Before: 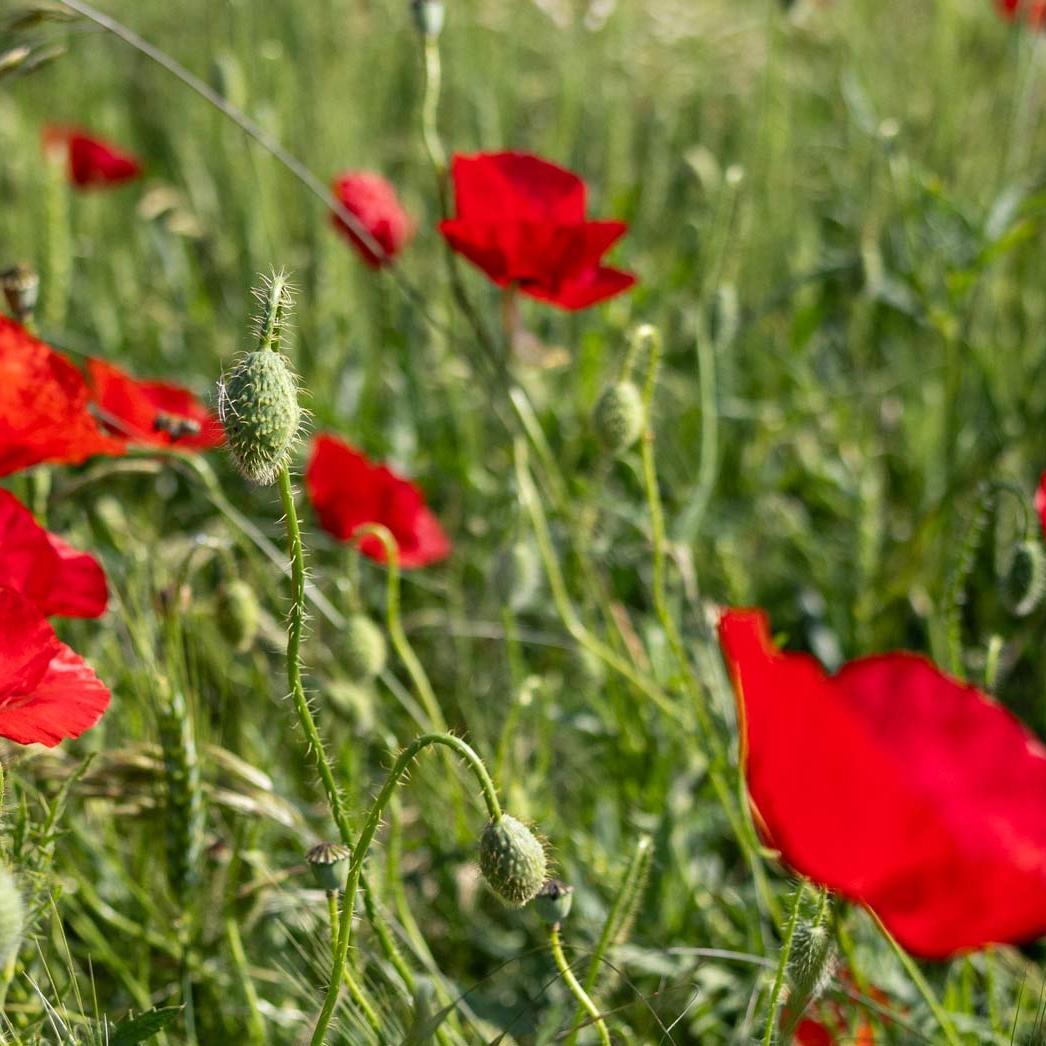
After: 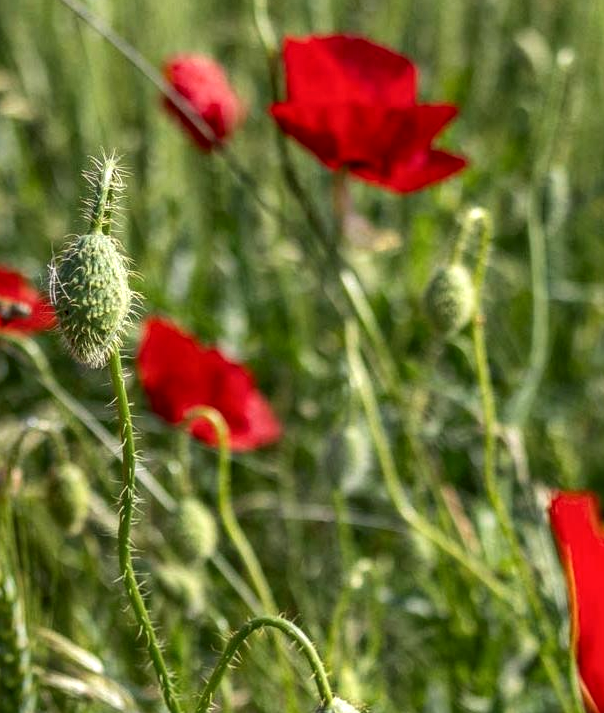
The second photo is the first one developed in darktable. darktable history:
tone equalizer: -8 EV -0.001 EV, -7 EV 0.001 EV, -6 EV -0.002 EV, -5 EV -0.003 EV, -4 EV -0.062 EV, -3 EV -0.222 EV, -2 EV -0.267 EV, -1 EV 0.105 EV, +0 EV 0.303 EV
crop: left 16.202%, top 11.208%, right 26.045%, bottom 20.557%
local contrast: highlights 0%, shadows 0%, detail 133%
